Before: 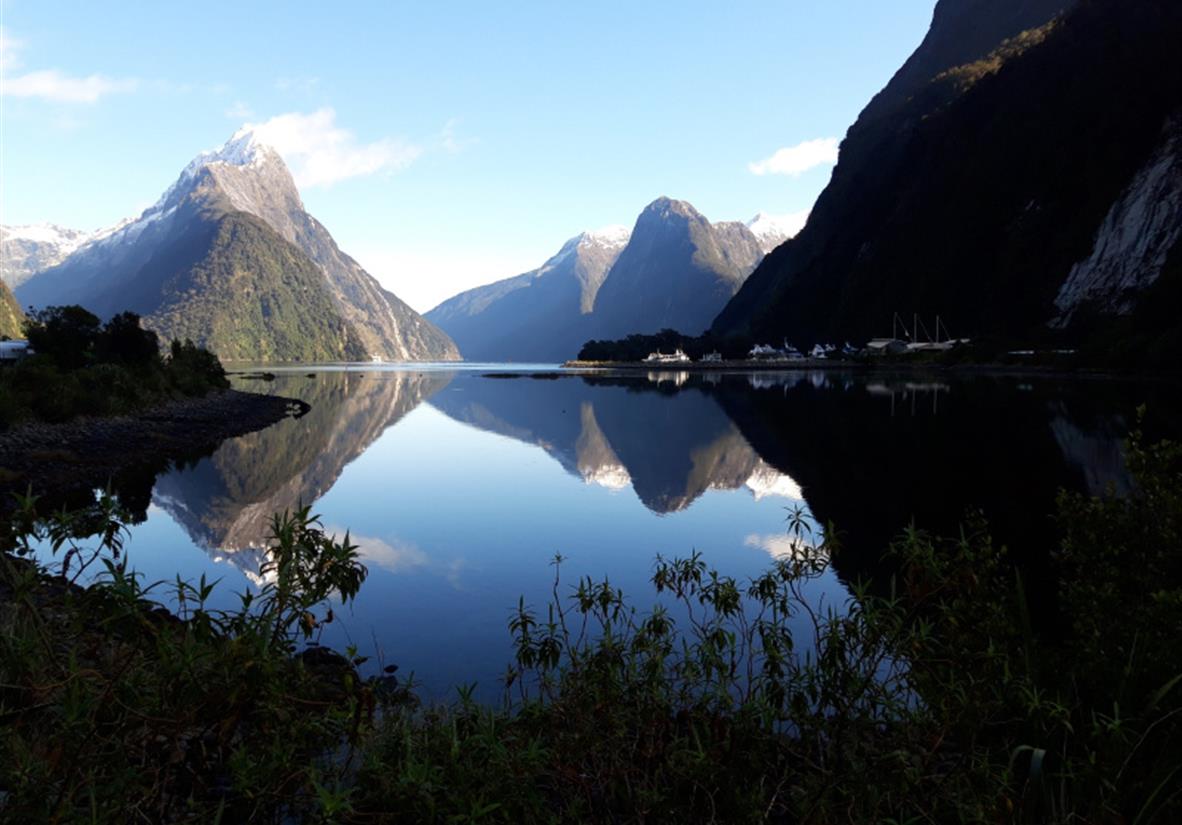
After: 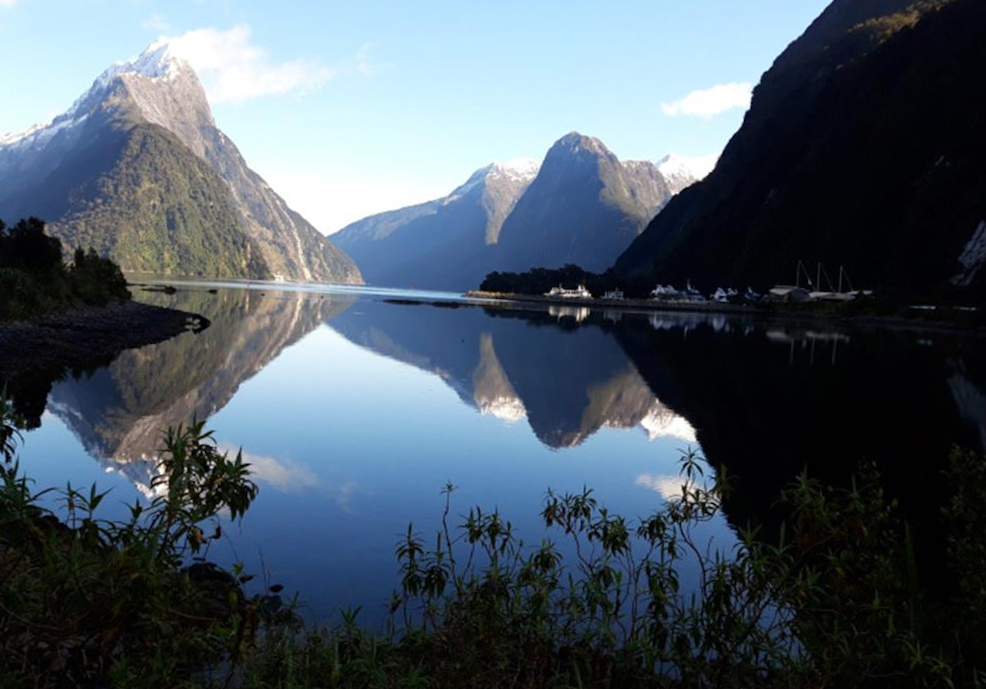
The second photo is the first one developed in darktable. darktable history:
crop and rotate: angle -3.16°, left 5.35%, top 5.211%, right 4.727%, bottom 4.765%
